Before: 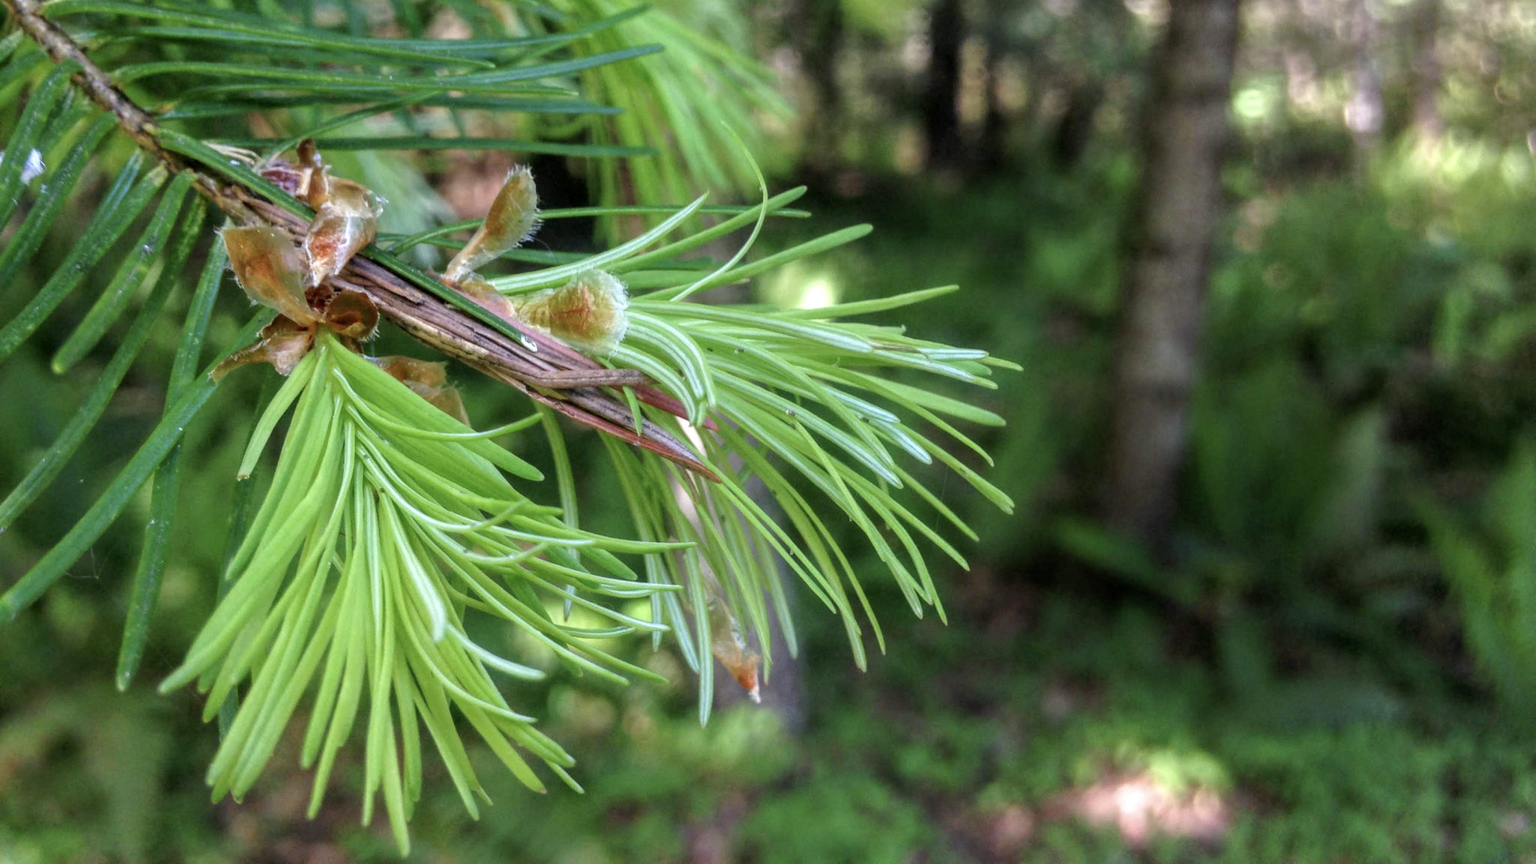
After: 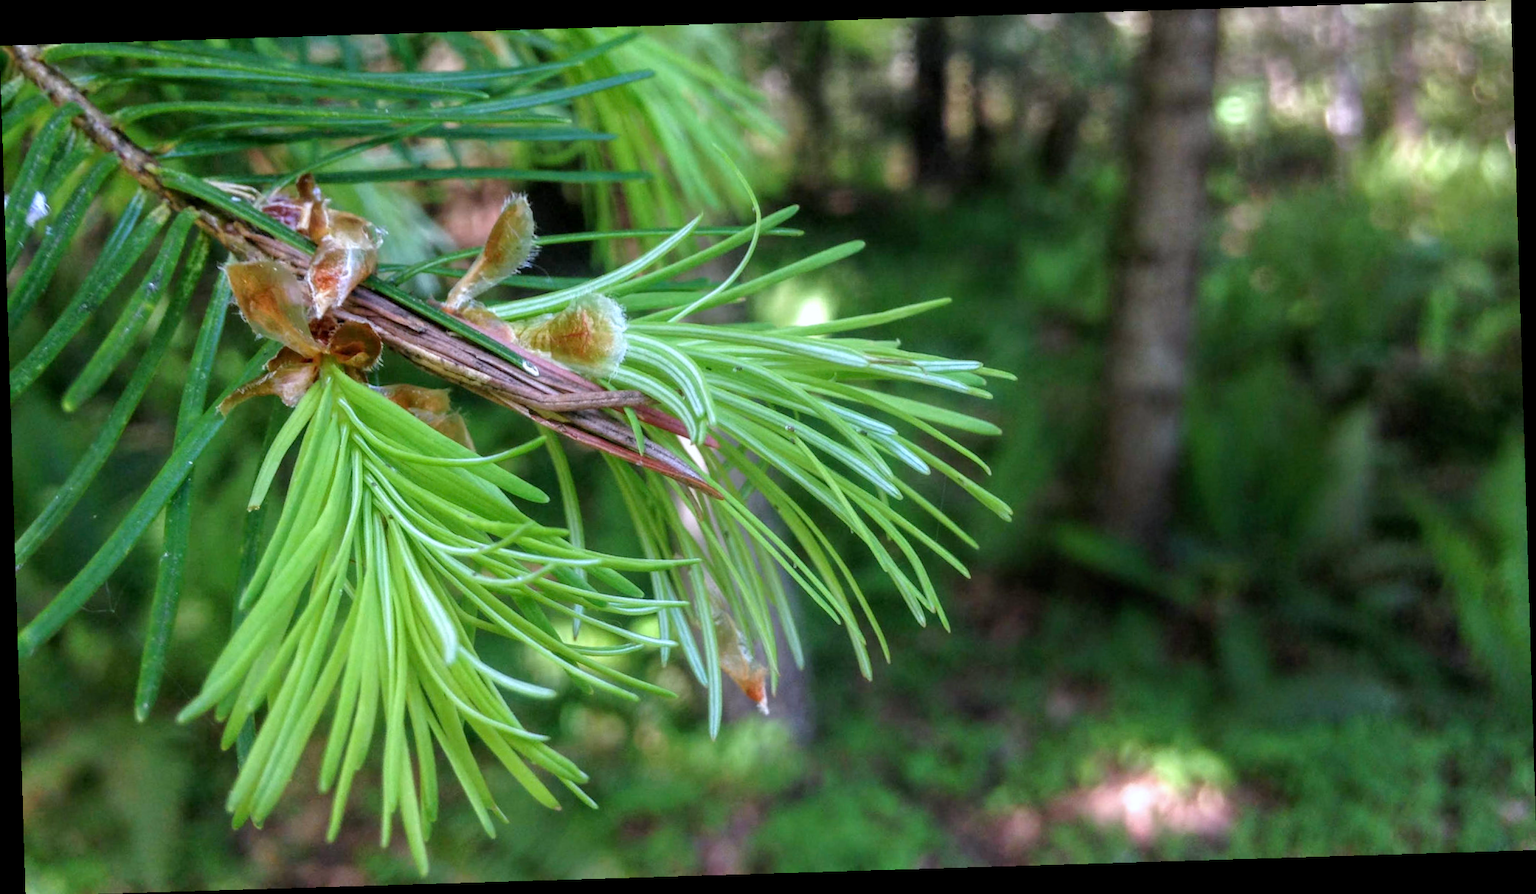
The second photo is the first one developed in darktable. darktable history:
white balance: red 0.984, blue 1.059
rotate and perspective: rotation -1.75°, automatic cropping off
